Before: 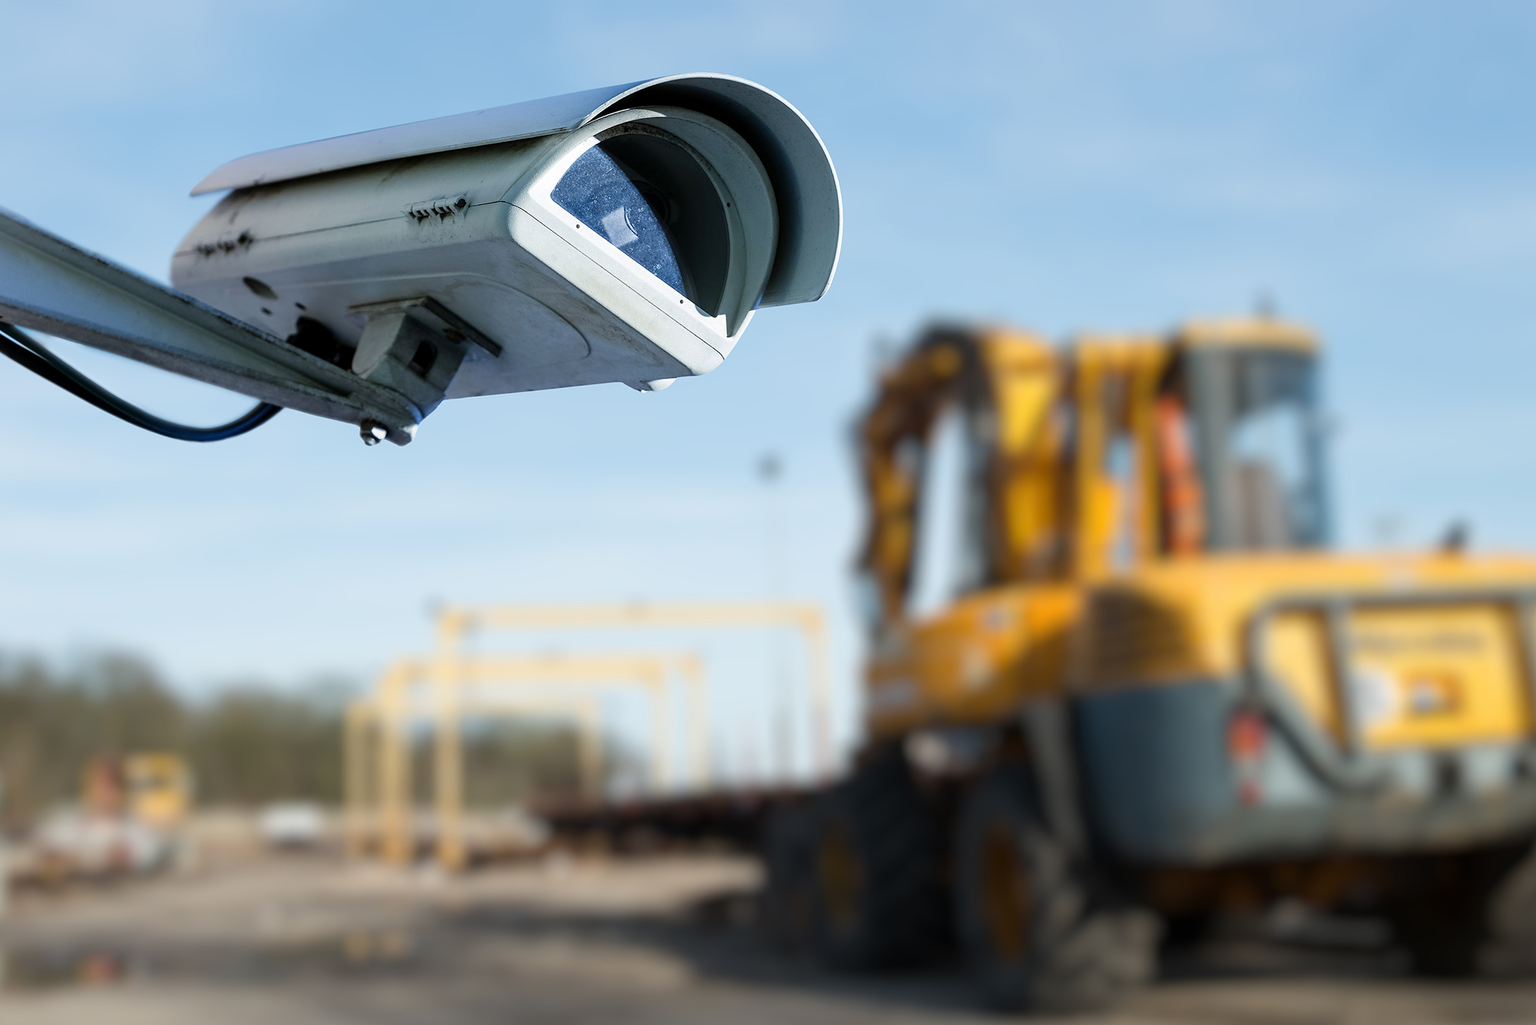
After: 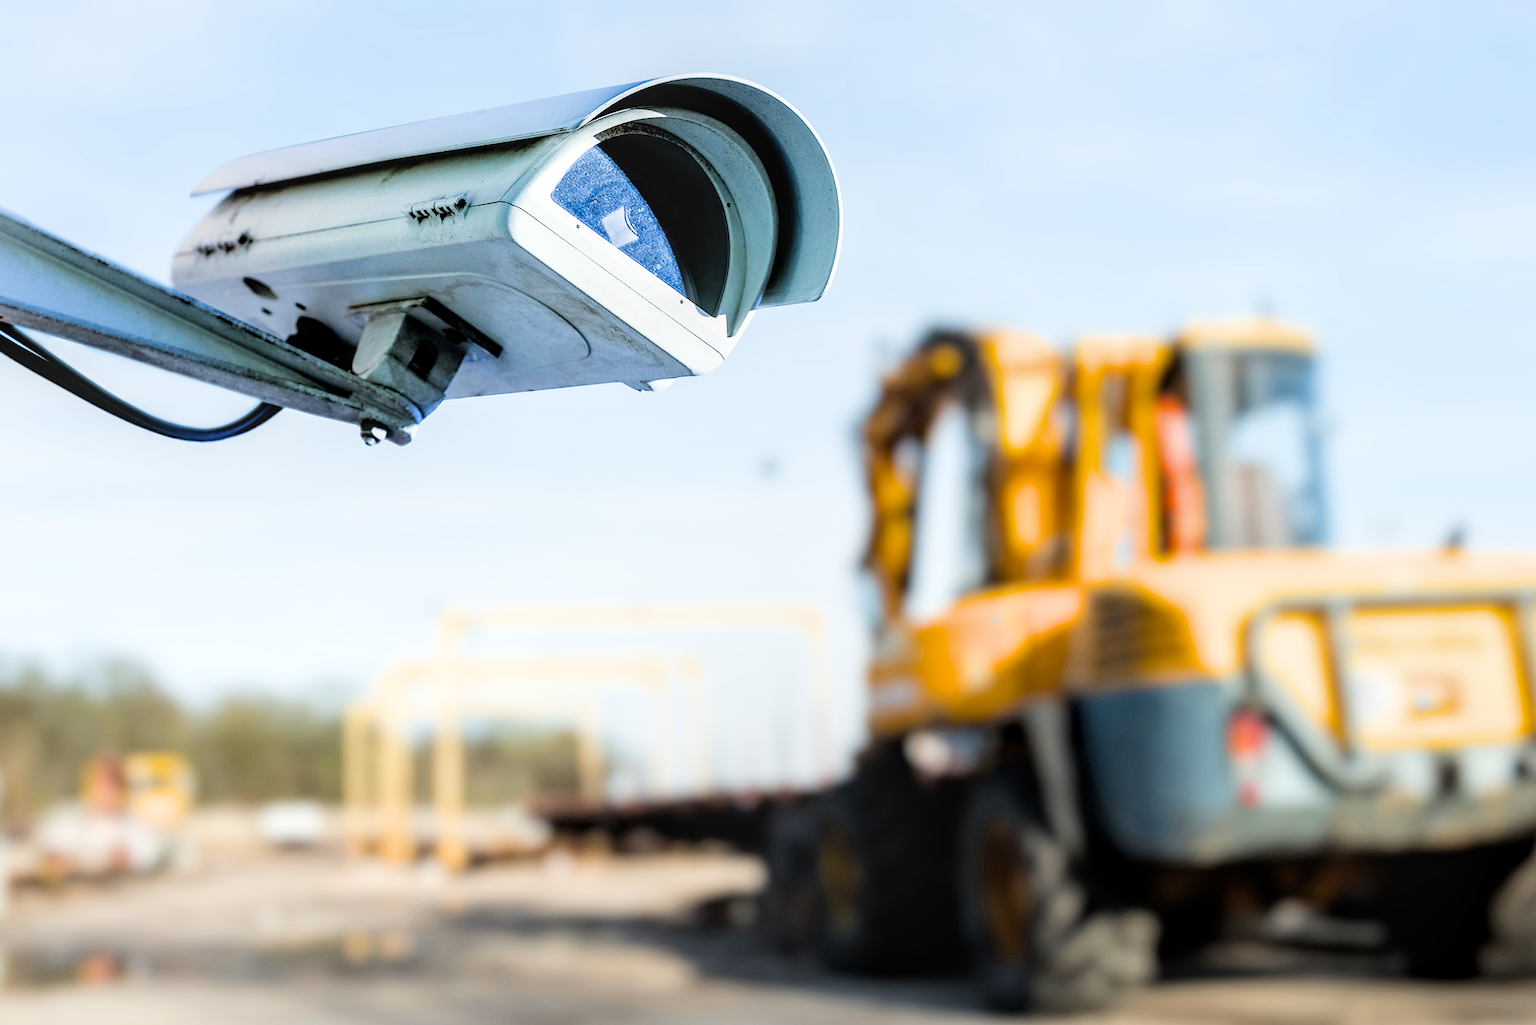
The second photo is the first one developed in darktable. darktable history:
local contrast: on, module defaults
exposure: black level correction 0, exposure 1.3 EV, compensate exposure bias true, compensate highlight preservation false
filmic rgb: black relative exposure -5 EV, hardness 2.88, contrast 1.3, highlights saturation mix -35%
color balance rgb: perceptual saturation grading › global saturation 20%, global vibrance 20%
